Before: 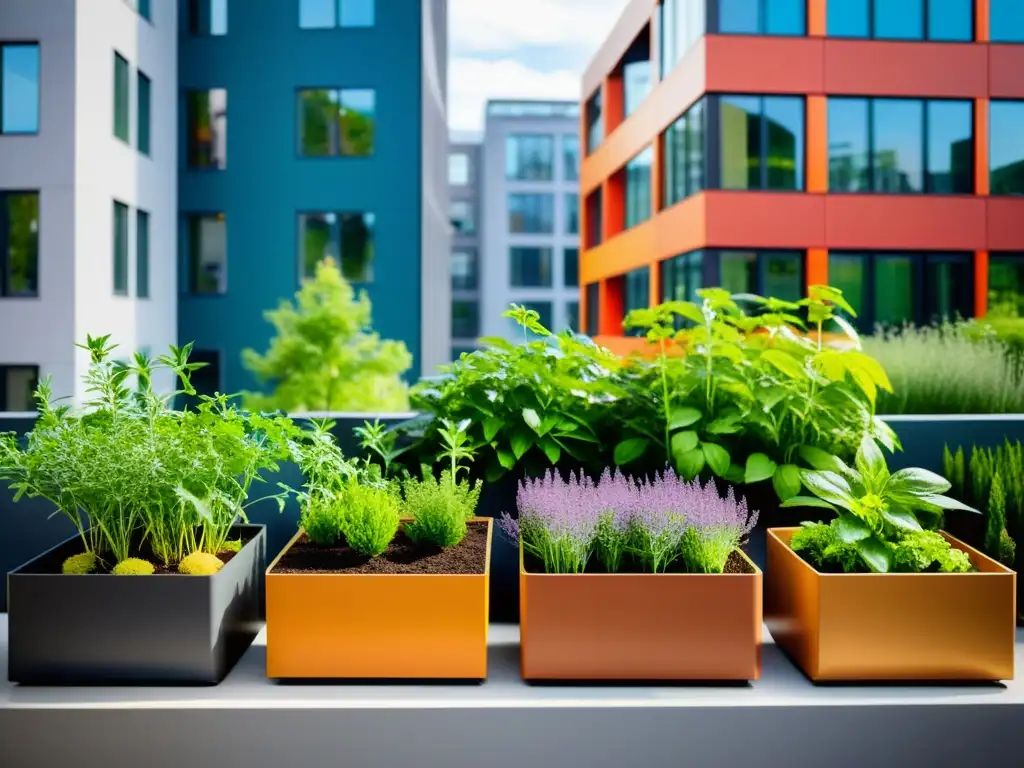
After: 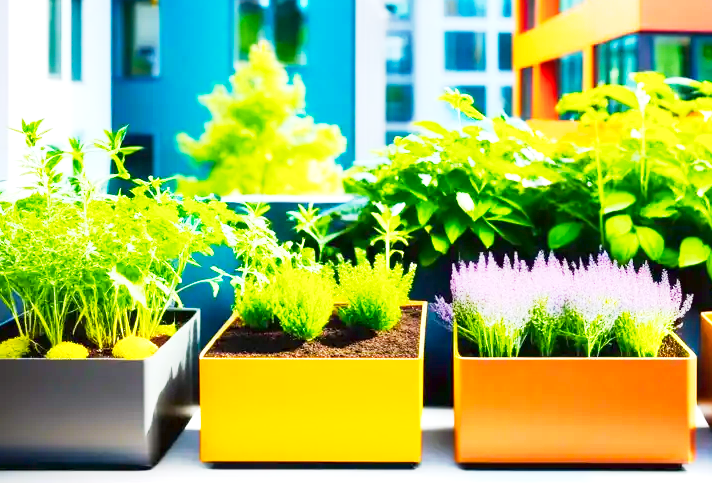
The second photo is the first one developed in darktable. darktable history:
crop: left 6.49%, top 28.13%, right 23.886%, bottom 8.94%
exposure: black level correction 0, exposure 1.2 EV, compensate exposure bias true, compensate highlight preservation false
base curve: curves: ch0 [(0, 0) (0.088, 0.125) (0.176, 0.251) (0.354, 0.501) (0.613, 0.749) (1, 0.877)], preserve colors none
color balance rgb: shadows lift › chroma 0.876%, shadows lift › hue 115.36°, highlights gain › luminance 17.699%, linear chroma grading › shadows 10.421%, linear chroma grading › highlights 10.792%, linear chroma grading › global chroma 15.25%, linear chroma grading › mid-tones 14.944%, perceptual saturation grading › global saturation 0.287%, global vibrance 18.849%
